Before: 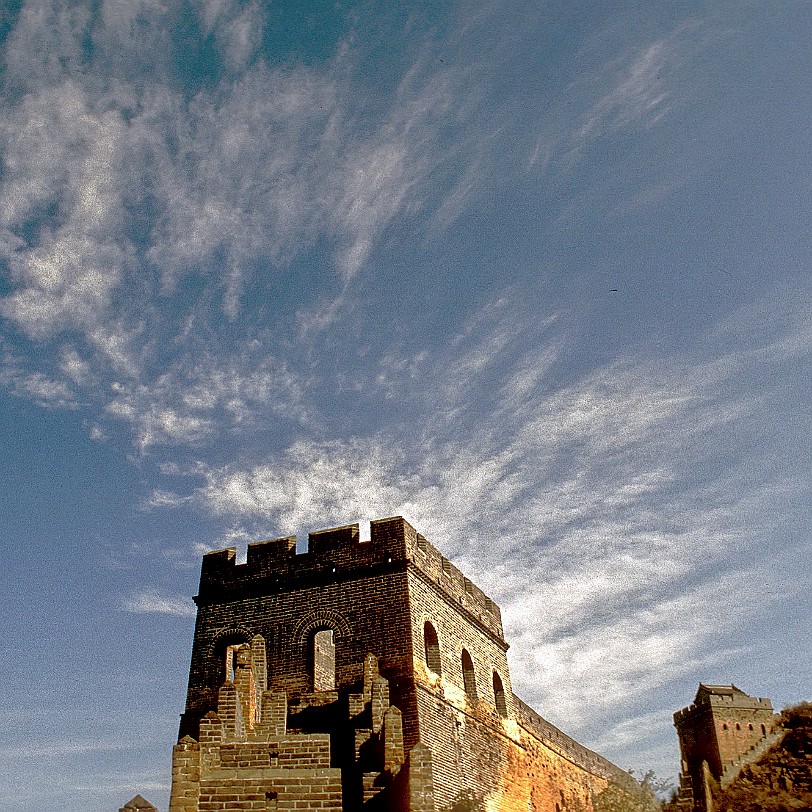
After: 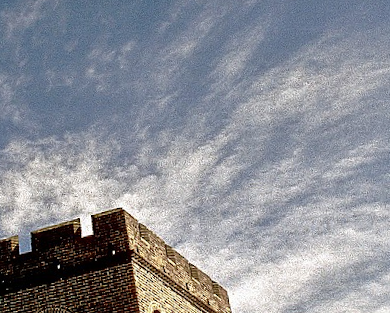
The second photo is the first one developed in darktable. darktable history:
crop: left 35.03%, top 36.625%, right 14.663%, bottom 20.057%
rotate and perspective: rotation -4.57°, crop left 0.054, crop right 0.944, crop top 0.087, crop bottom 0.914
